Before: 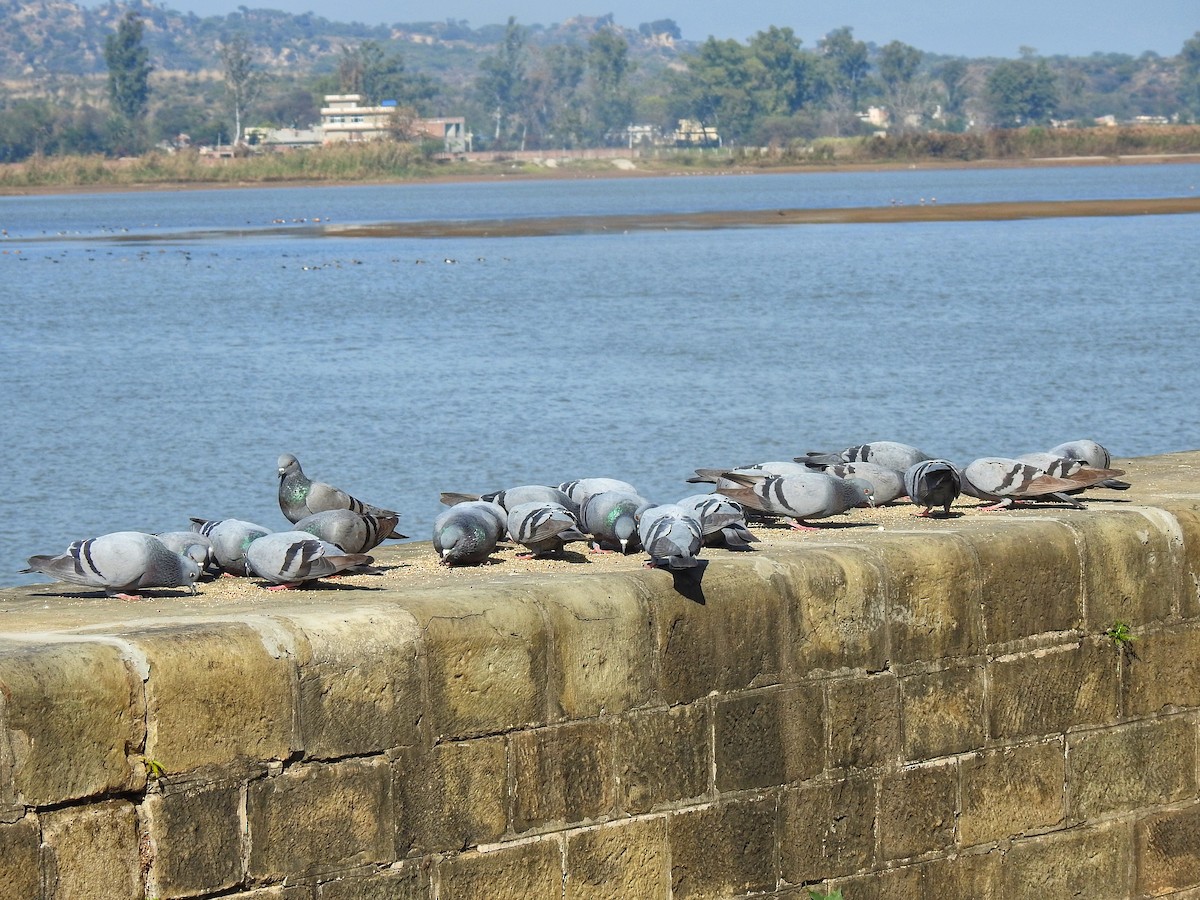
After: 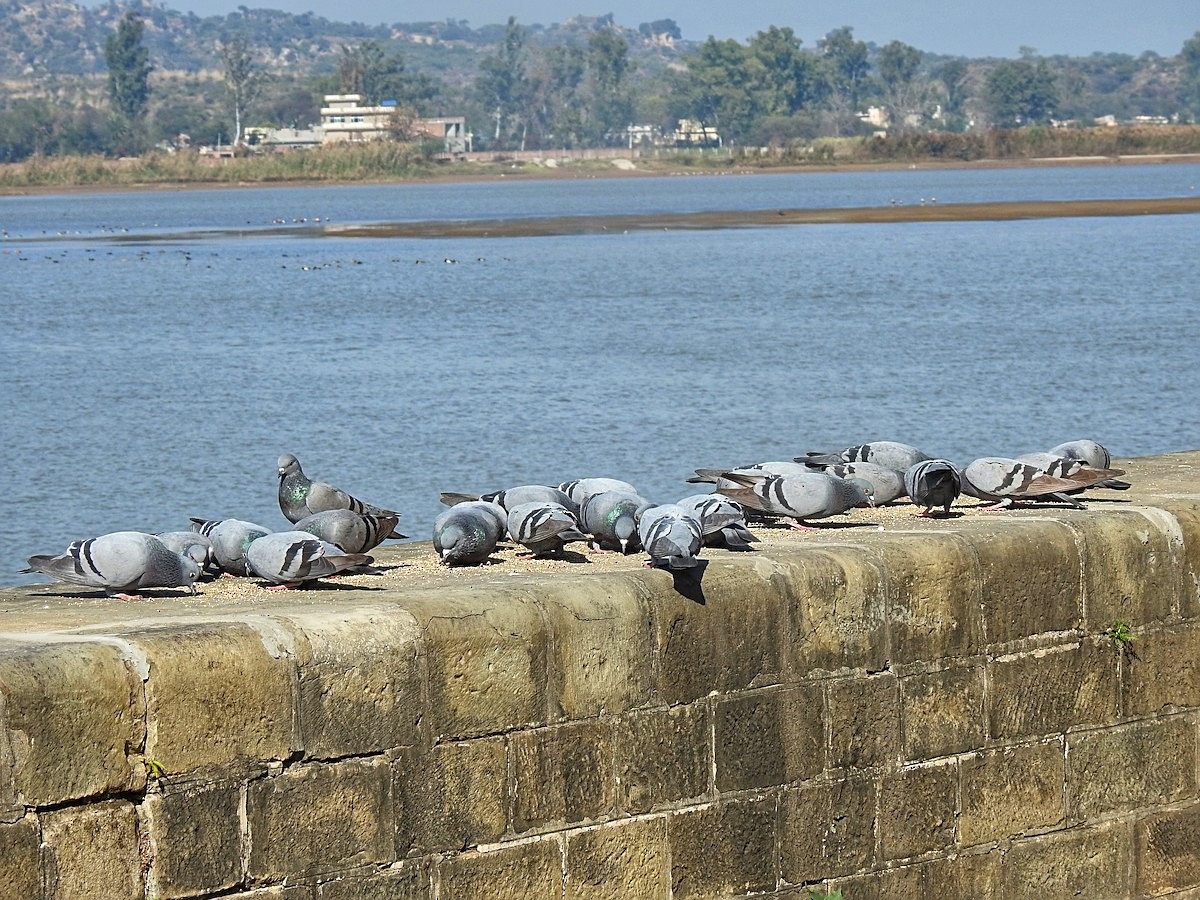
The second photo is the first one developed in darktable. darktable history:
sharpen: on, module defaults
contrast brightness saturation: saturation -0.097
shadows and highlights: shadows 58.46, soften with gaussian
